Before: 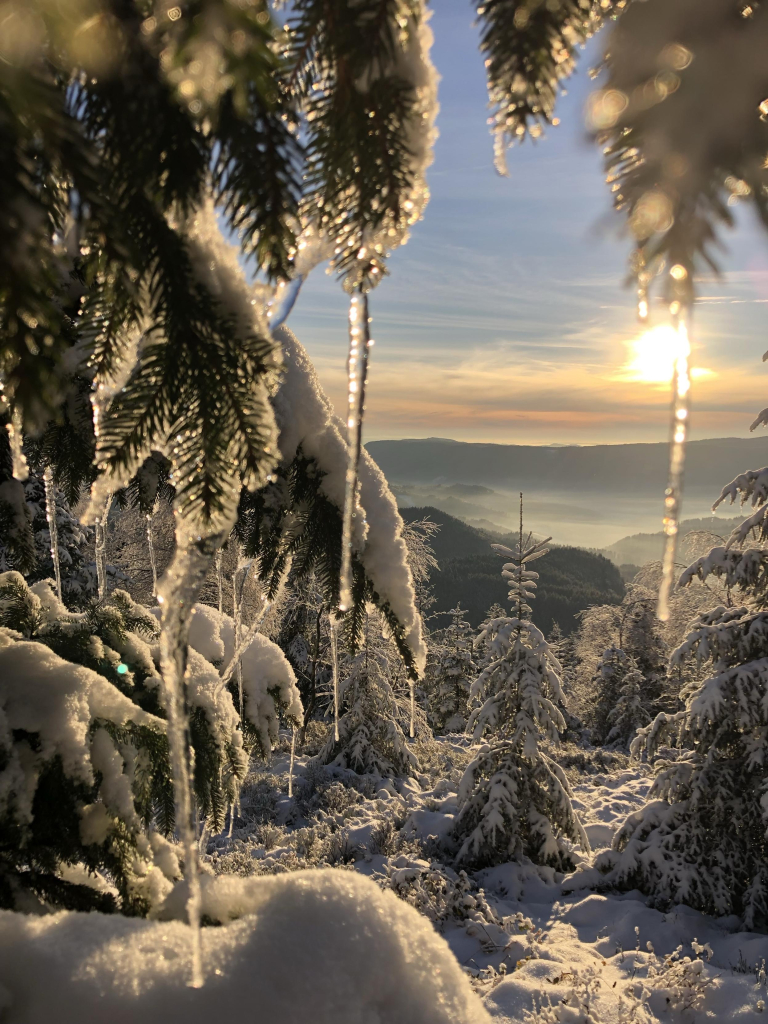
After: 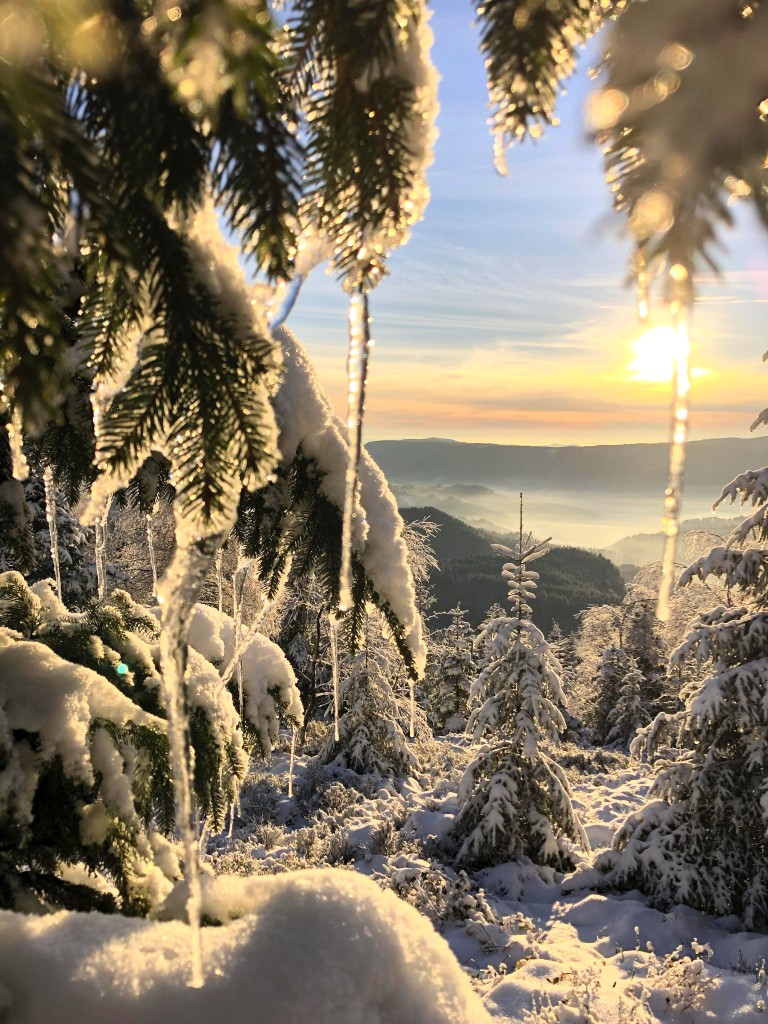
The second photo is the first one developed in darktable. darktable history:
local contrast: mode bilateral grid, contrast 20, coarseness 50, detail 132%, midtone range 0.2
contrast brightness saturation: contrast 0.24, brightness 0.26, saturation 0.39
